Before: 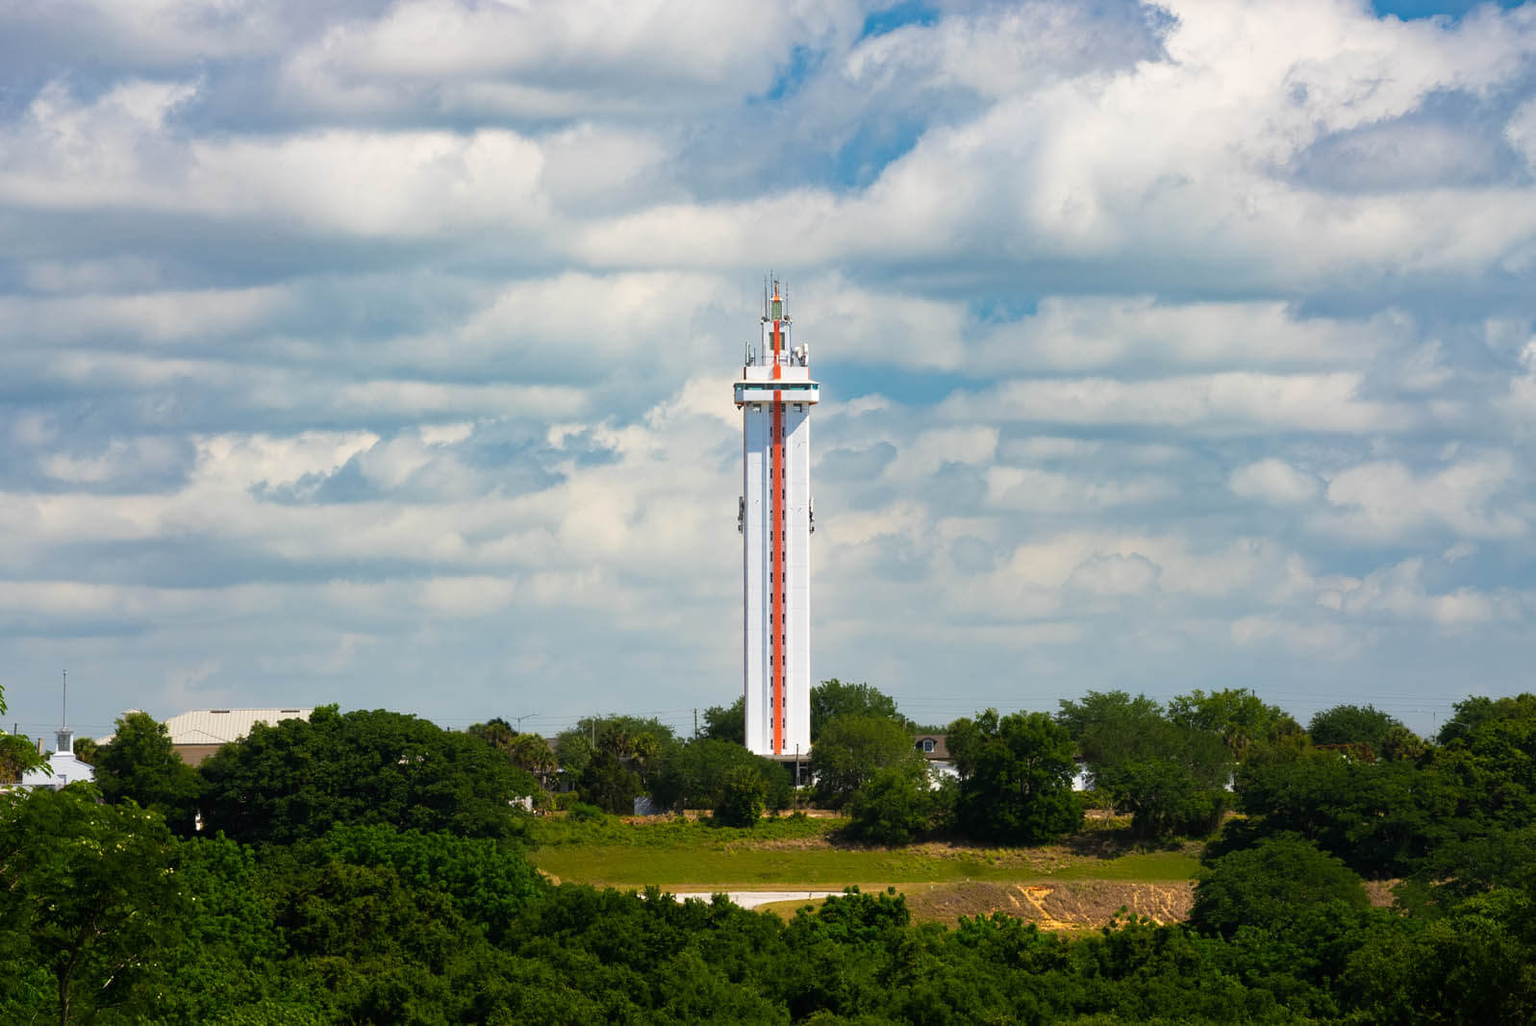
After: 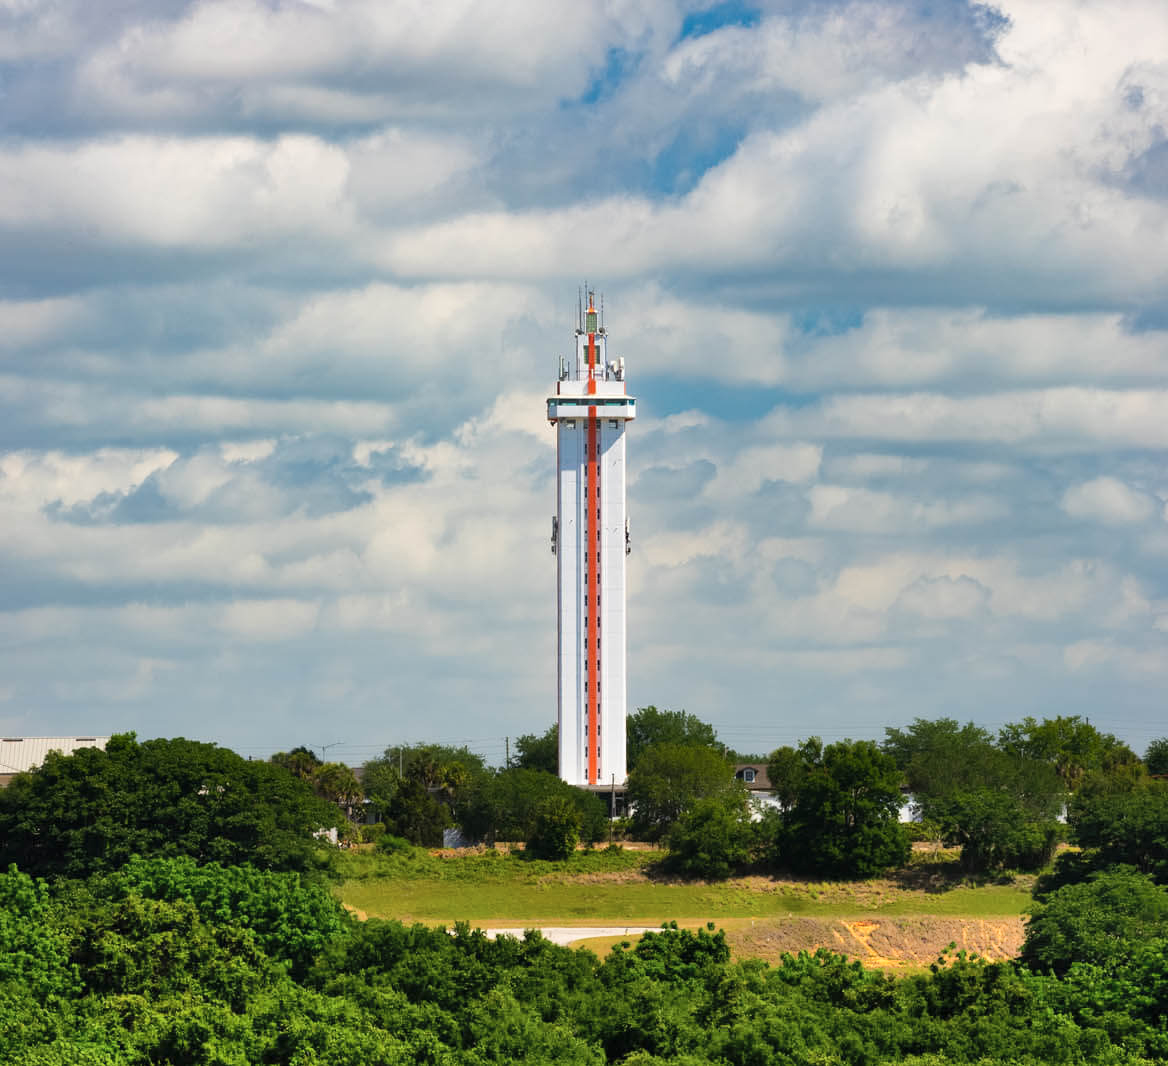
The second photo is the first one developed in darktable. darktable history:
crop: left 13.58%, right 13.271%
shadows and highlights: shadows 73.7, highlights -25.48, soften with gaussian
